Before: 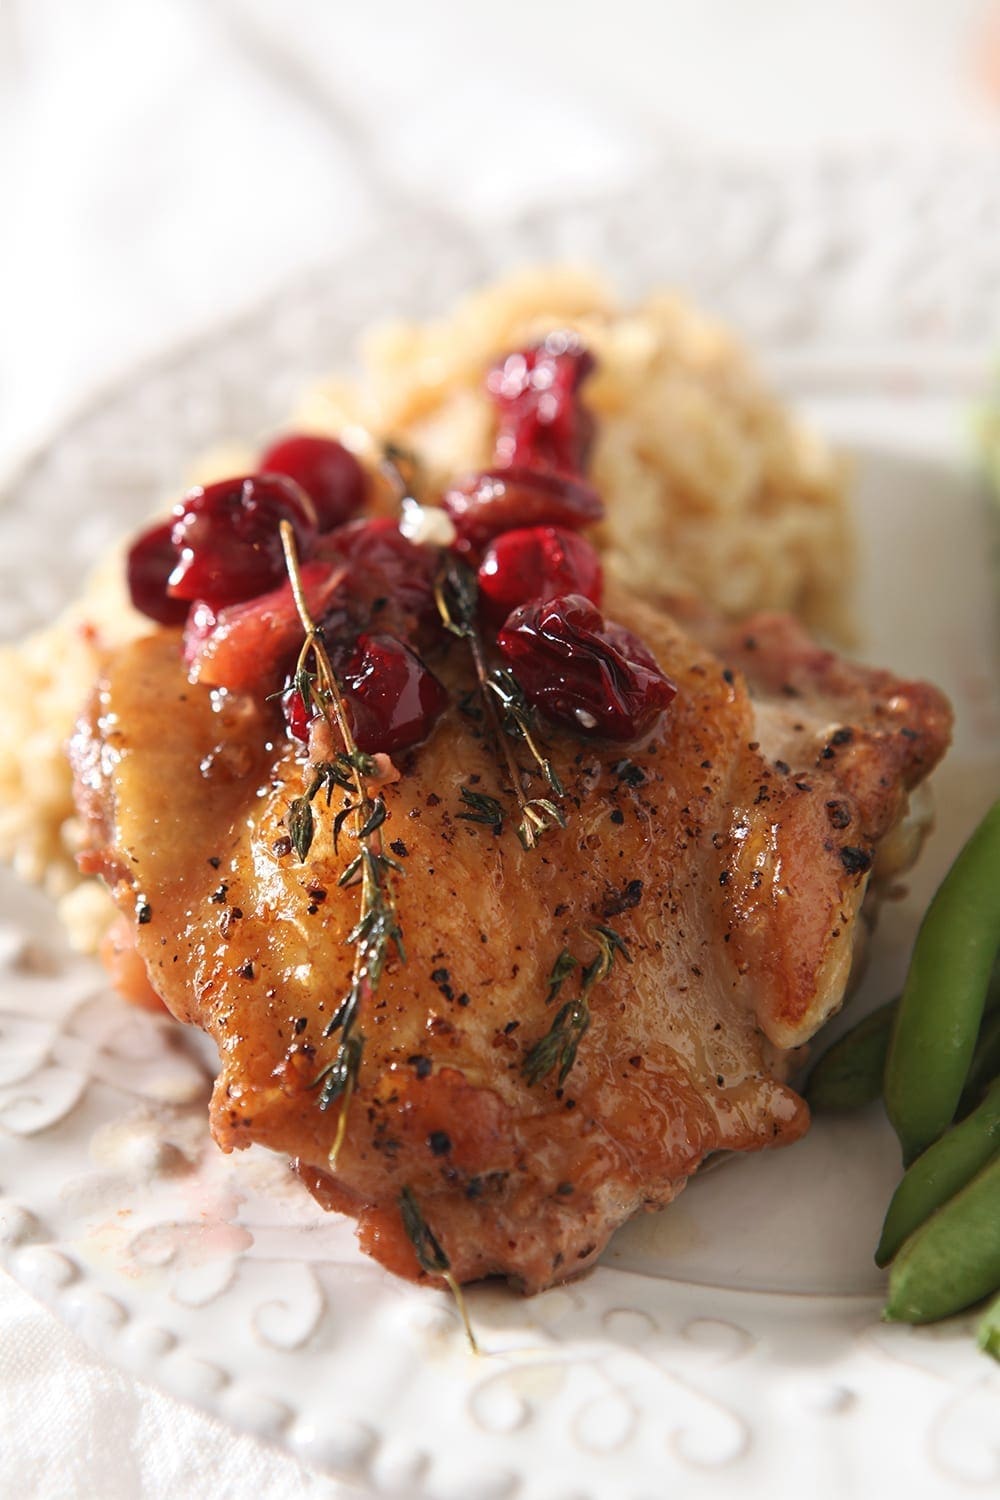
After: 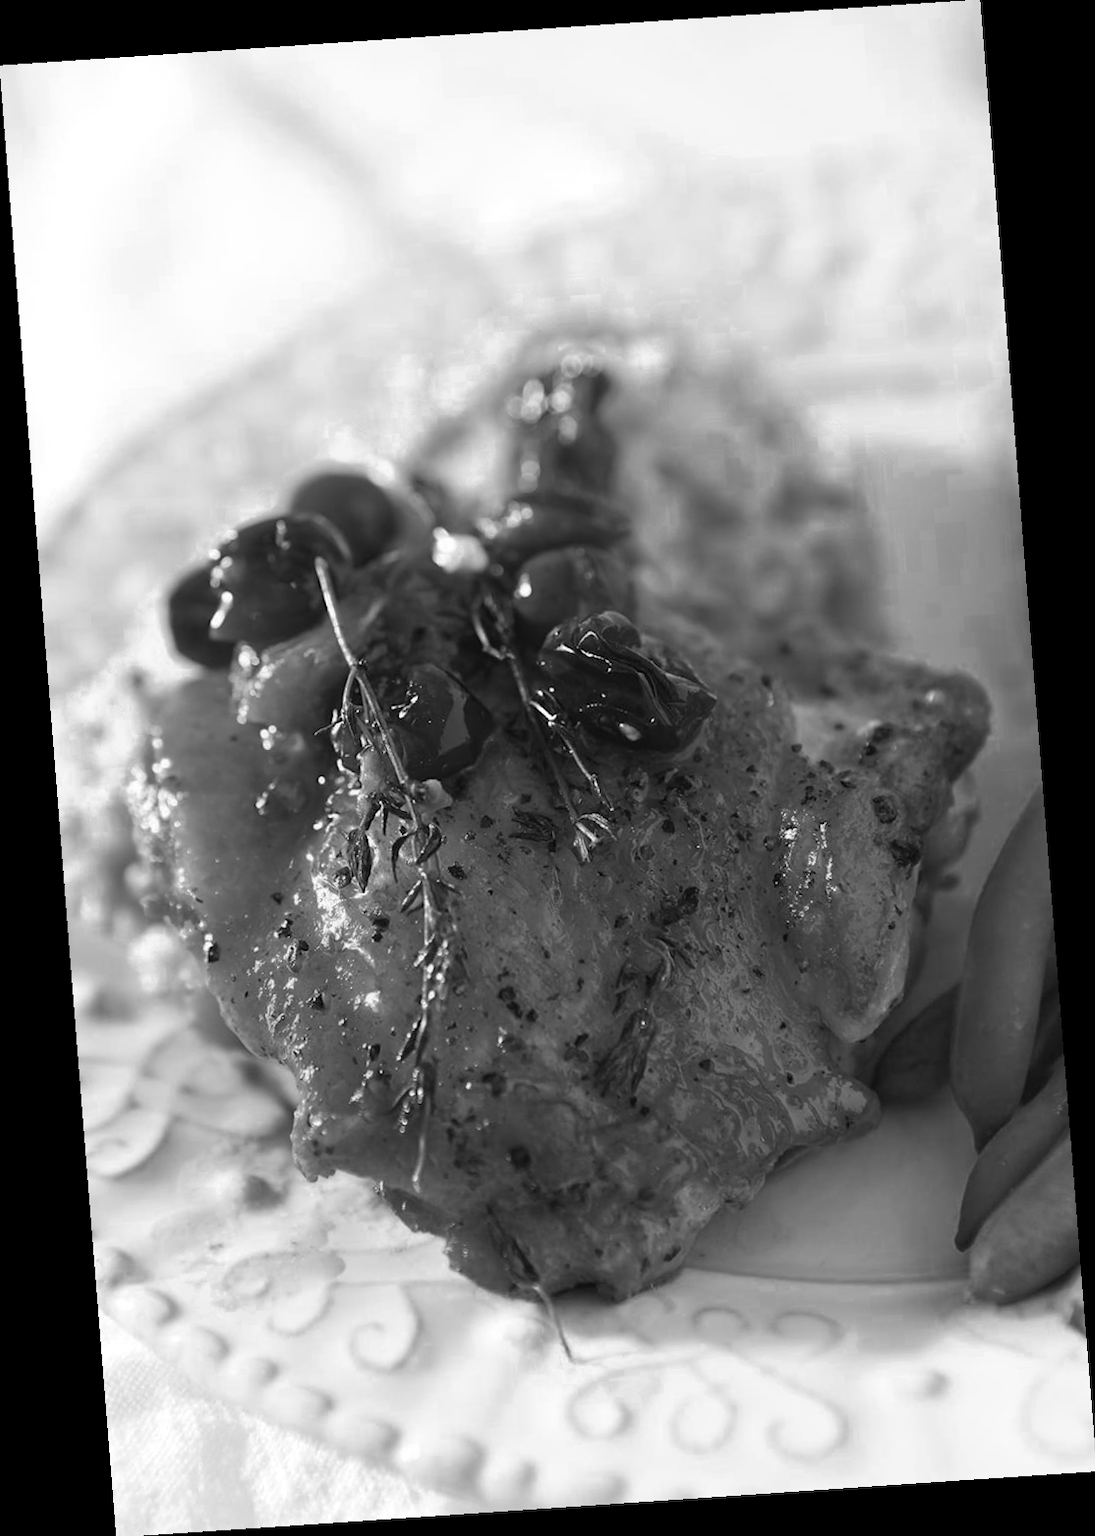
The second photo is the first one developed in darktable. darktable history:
monochrome: on, module defaults
color zones: curves: ch0 [(0.11, 0.396) (0.195, 0.36) (0.25, 0.5) (0.303, 0.412) (0.357, 0.544) (0.75, 0.5) (0.967, 0.328)]; ch1 [(0, 0.468) (0.112, 0.512) (0.202, 0.6) (0.25, 0.5) (0.307, 0.352) (0.357, 0.544) (0.75, 0.5) (0.963, 0.524)]
rotate and perspective: rotation -4.2°, shear 0.006, automatic cropping off
